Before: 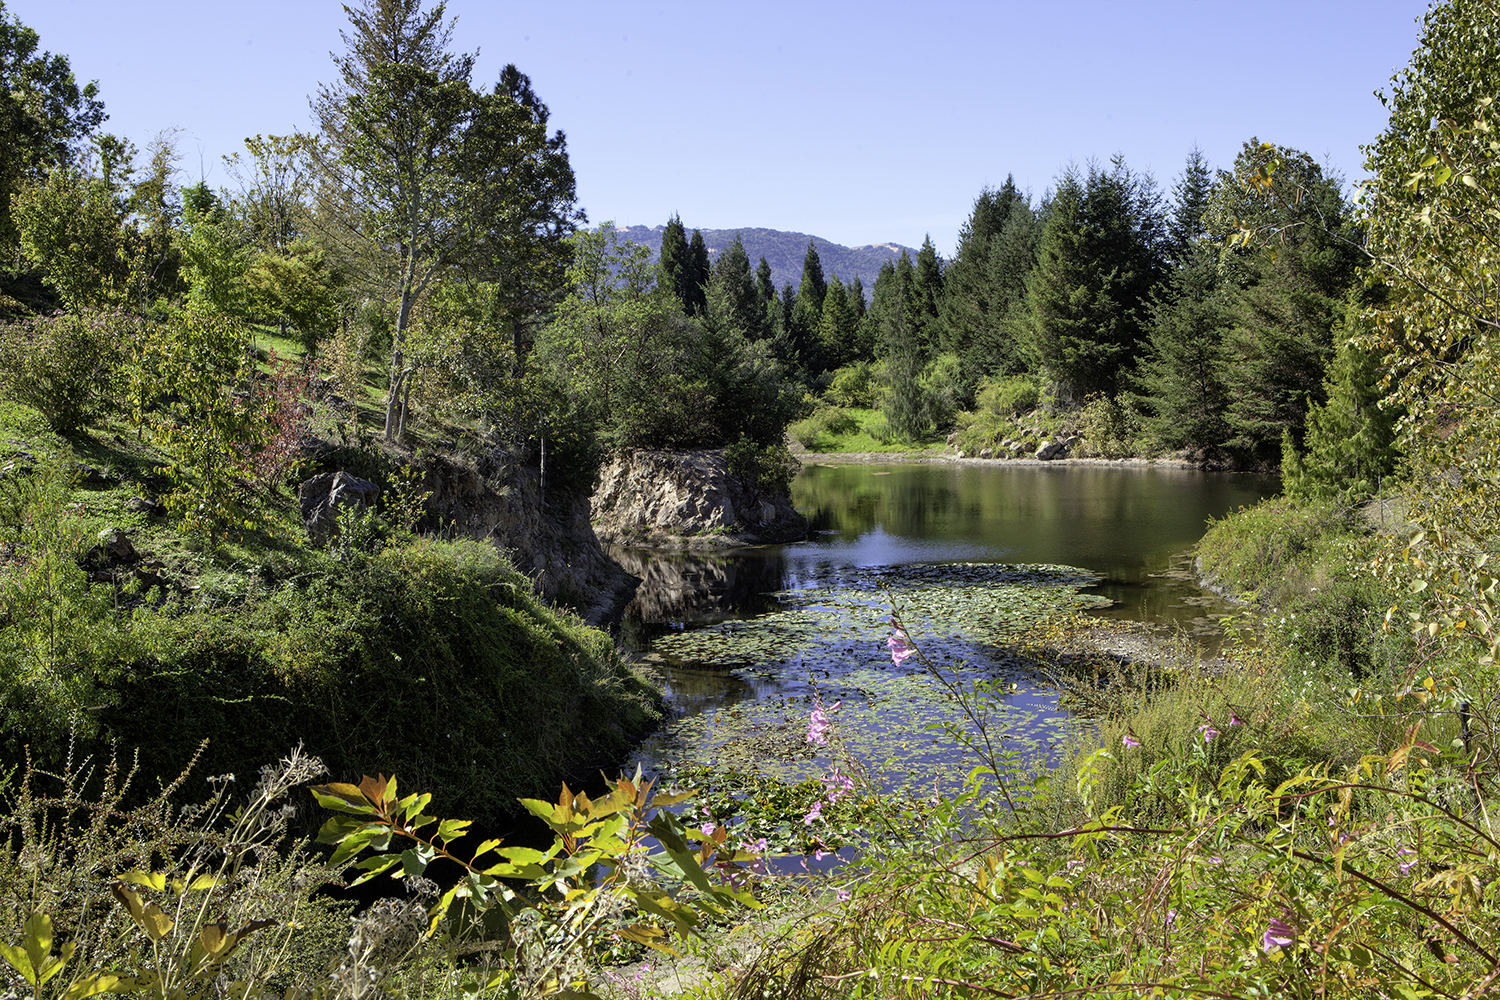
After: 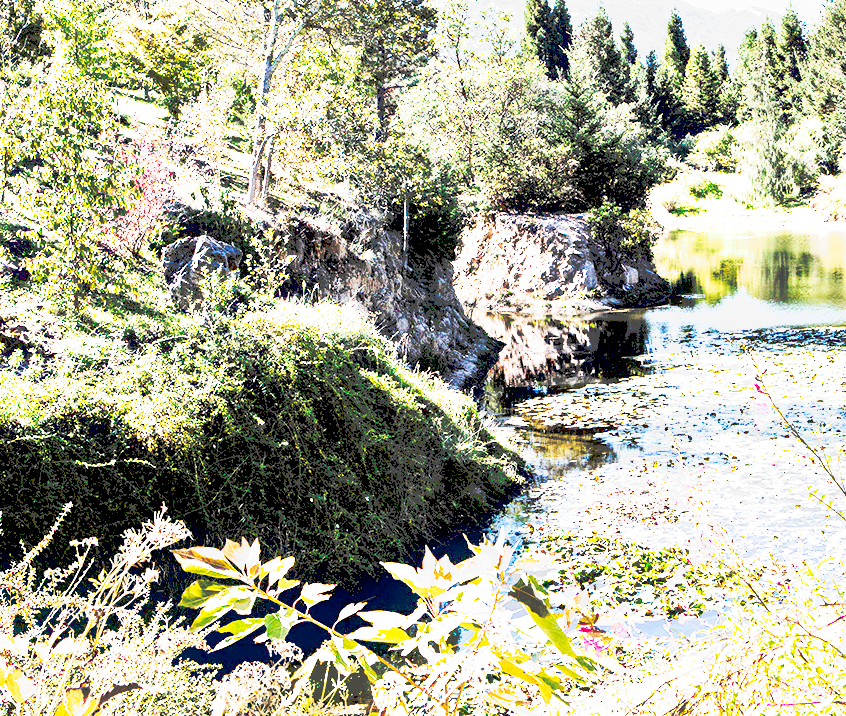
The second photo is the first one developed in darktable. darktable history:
crop: left 9.182%, top 23.602%, right 34.4%, bottom 4.729%
filmic rgb: black relative exposure -8.73 EV, white relative exposure 2.73 EV, target black luminance 0%, hardness 6.27, latitude 77.18%, contrast 1.328, shadows ↔ highlights balance -0.333%, add noise in highlights 0, color science v3 (2019), use custom middle-gray values true, contrast in highlights soft
tone equalizer: -8 EV -0.378 EV, -7 EV -0.426 EV, -6 EV -0.352 EV, -5 EV -0.195 EV, -3 EV 0.248 EV, -2 EV 0.333 EV, -1 EV 0.377 EV, +0 EV 0.417 EV
tone curve: curves: ch0 [(0, 0) (0.003, 0.279) (0.011, 0.287) (0.025, 0.295) (0.044, 0.304) (0.069, 0.316) (0.1, 0.319) (0.136, 0.316) (0.177, 0.32) (0.224, 0.359) (0.277, 0.421) (0.335, 0.511) (0.399, 0.639) (0.468, 0.734) (0.543, 0.827) (0.623, 0.89) (0.709, 0.944) (0.801, 0.965) (0.898, 0.968) (1, 1)], preserve colors none
contrast equalizer: y [[0.528, 0.548, 0.563, 0.562, 0.546, 0.526], [0.55 ×6], [0 ×6], [0 ×6], [0 ×6]]
exposure: exposure 0.991 EV, compensate exposure bias true, compensate highlight preservation false
contrast brightness saturation: contrast 0.012, saturation -0.061
